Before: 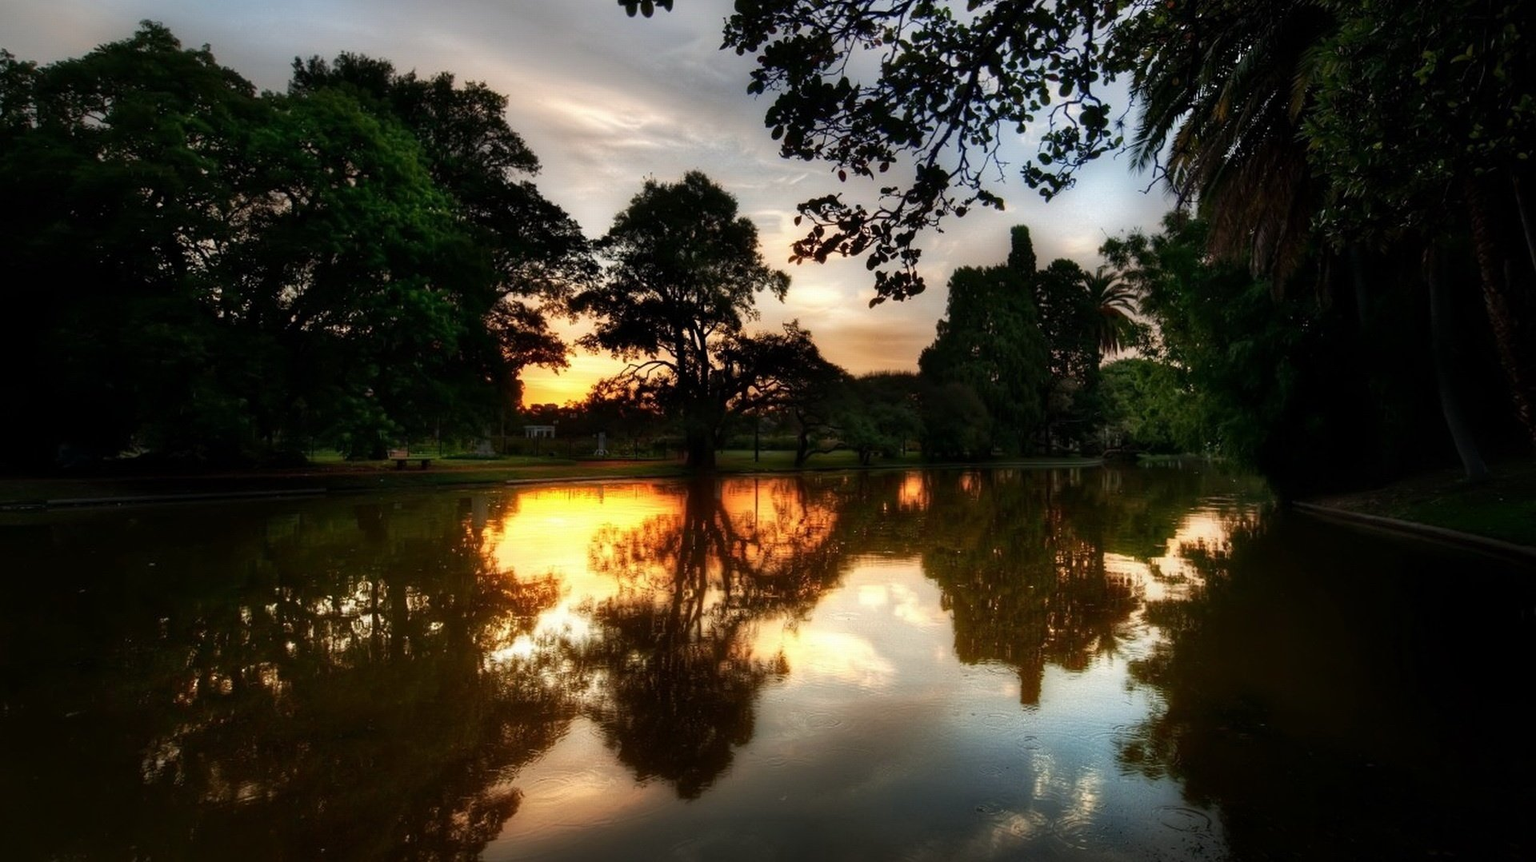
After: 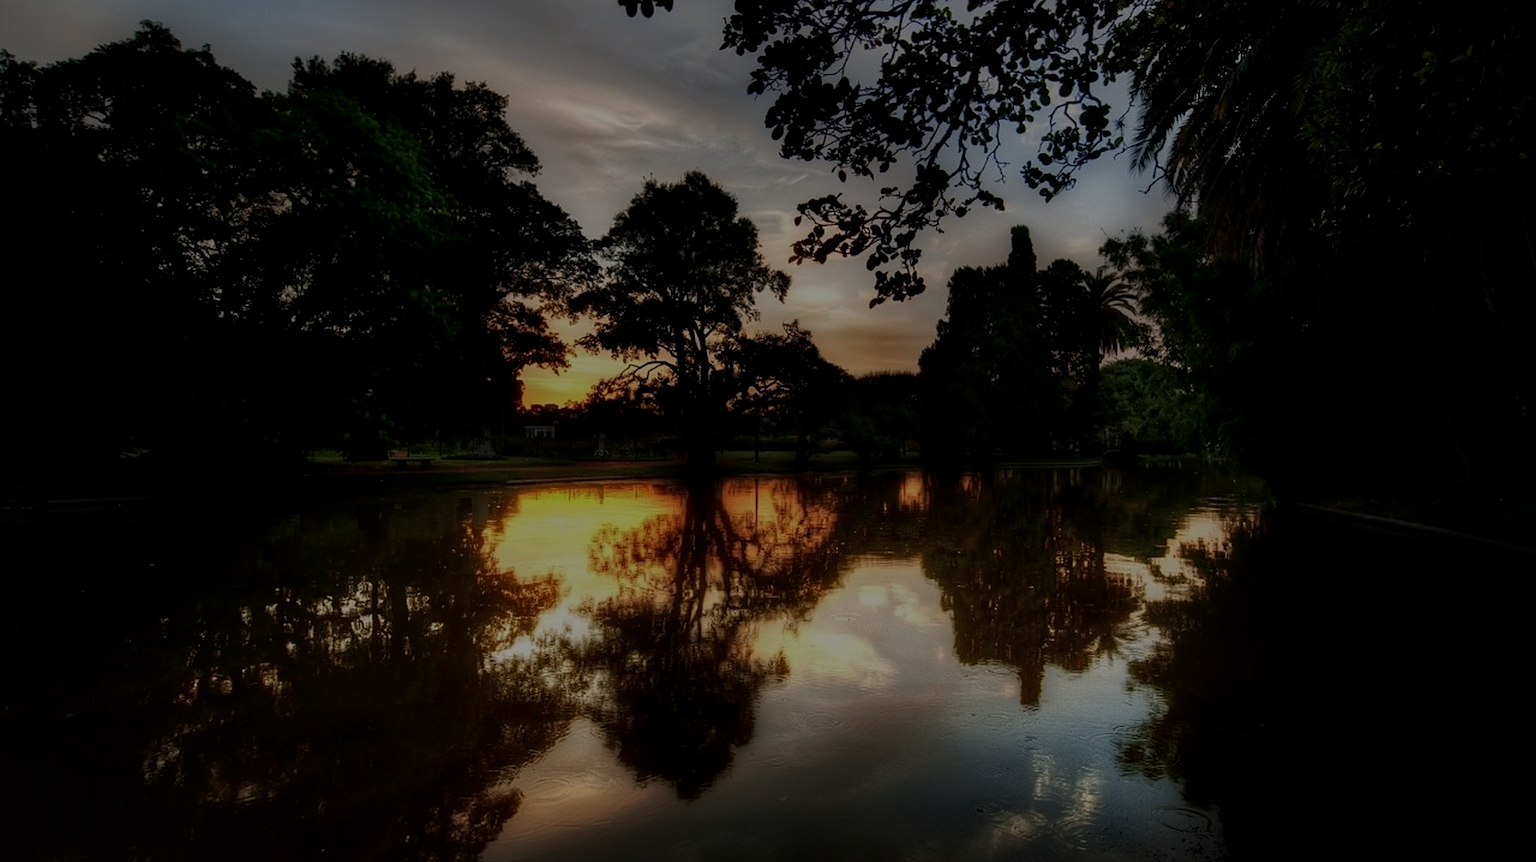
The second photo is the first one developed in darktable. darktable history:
exposure: exposure -1.992 EV, compensate highlight preservation false
local contrast: on, module defaults
sharpen: amount 0.201
